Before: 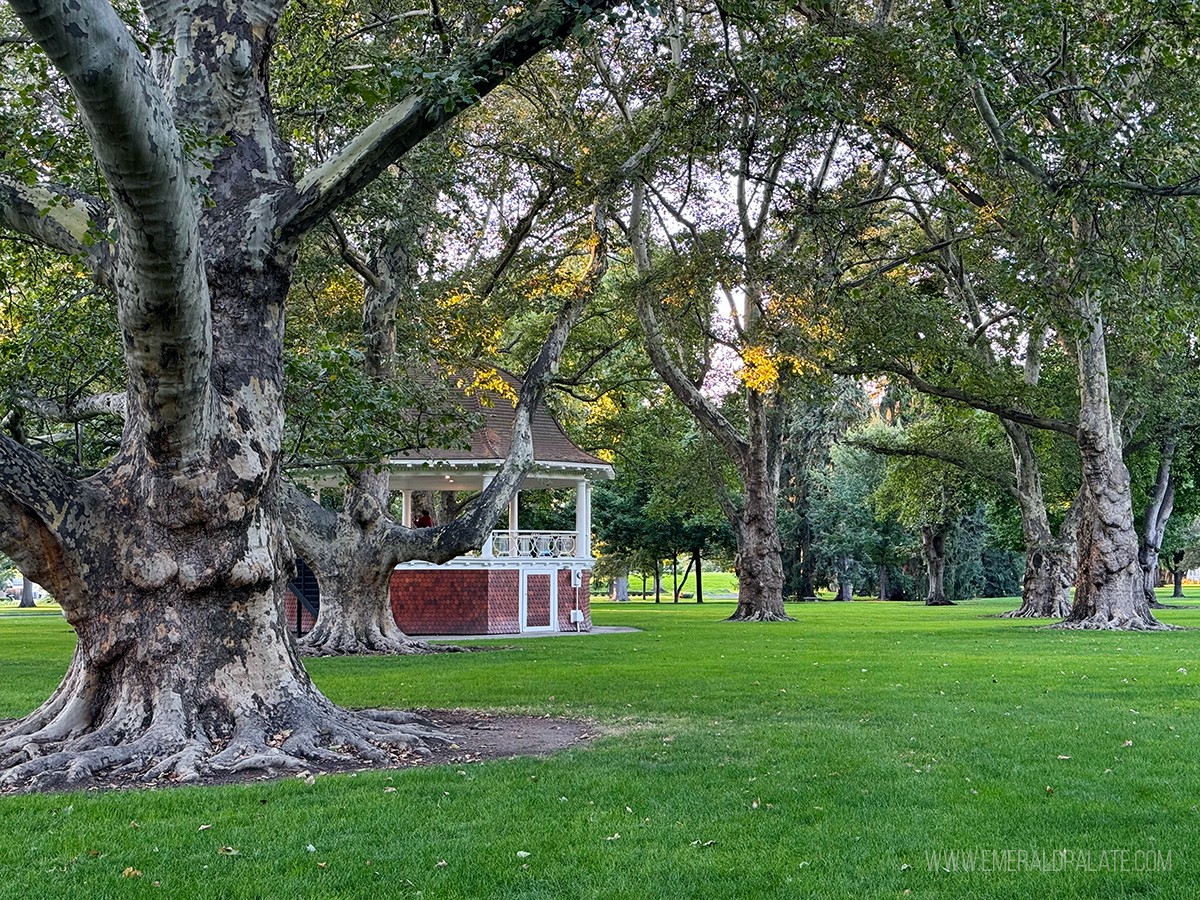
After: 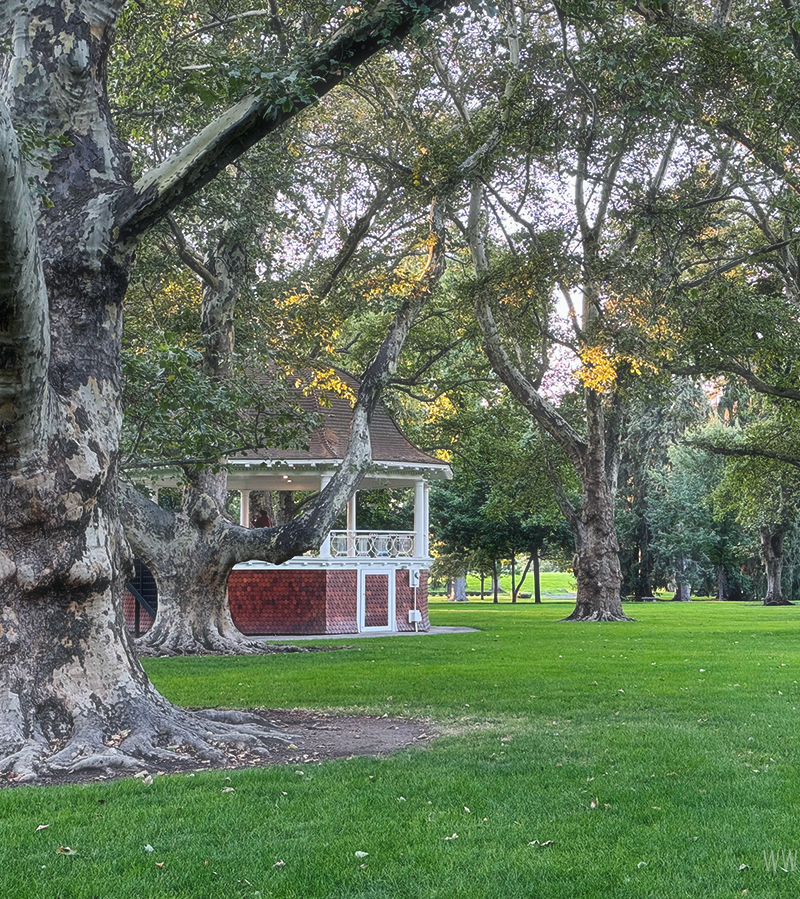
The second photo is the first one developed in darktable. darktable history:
crop and rotate: left 13.537%, right 19.796%
haze removal: strength -0.09, distance 0.358, compatibility mode true, adaptive false
